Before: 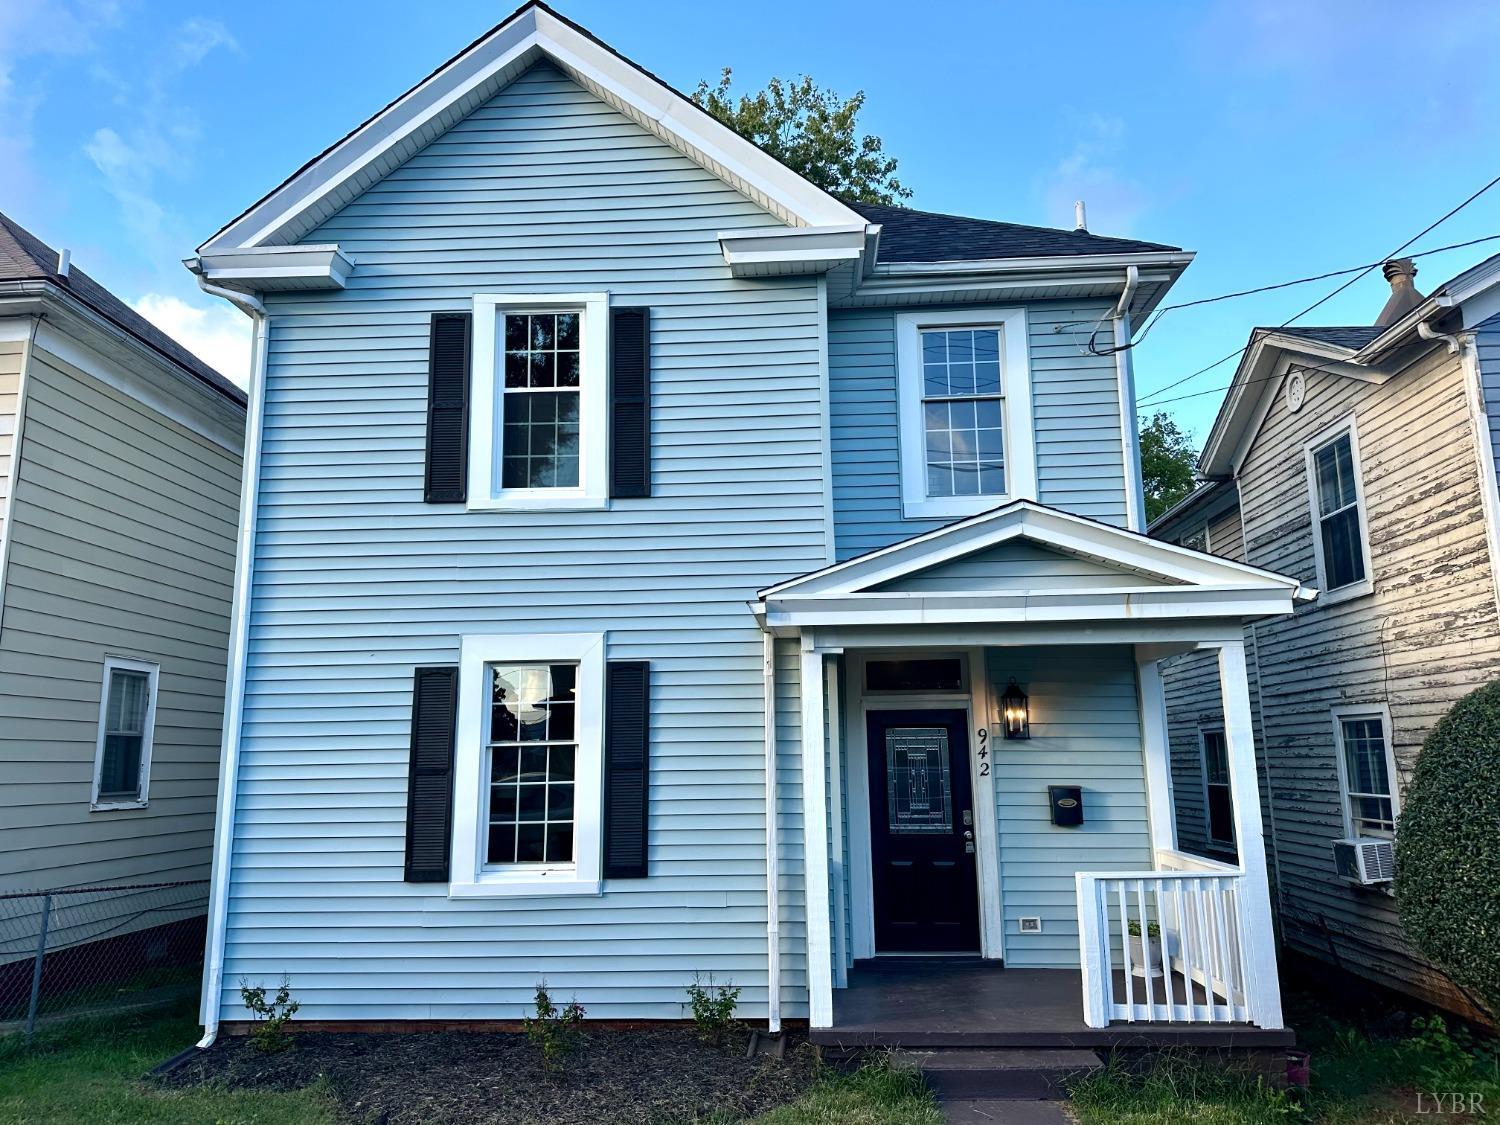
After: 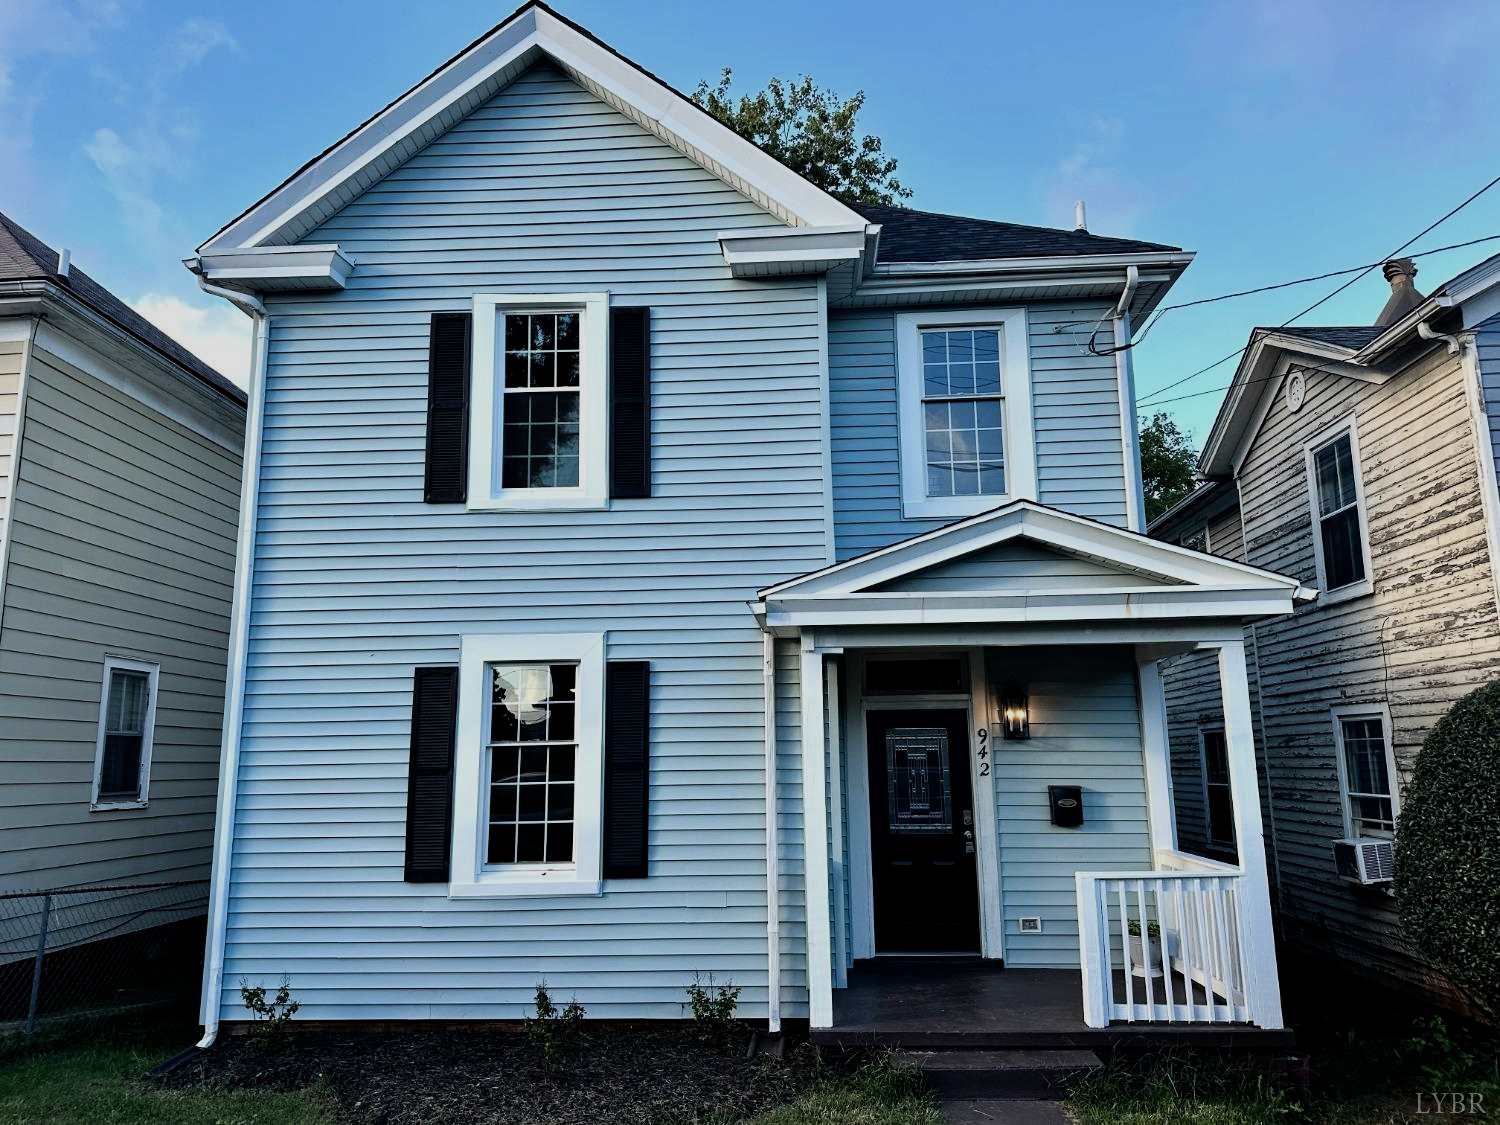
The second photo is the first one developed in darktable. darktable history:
exposure: exposure -0.492 EV, compensate highlight preservation false
filmic rgb: black relative exposure -16 EV, white relative exposure 5.27 EV, hardness 5.91, contrast 1.264, add noise in highlights 0, color science v3 (2019), use custom middle-gray values true, contrast in highlights soft
